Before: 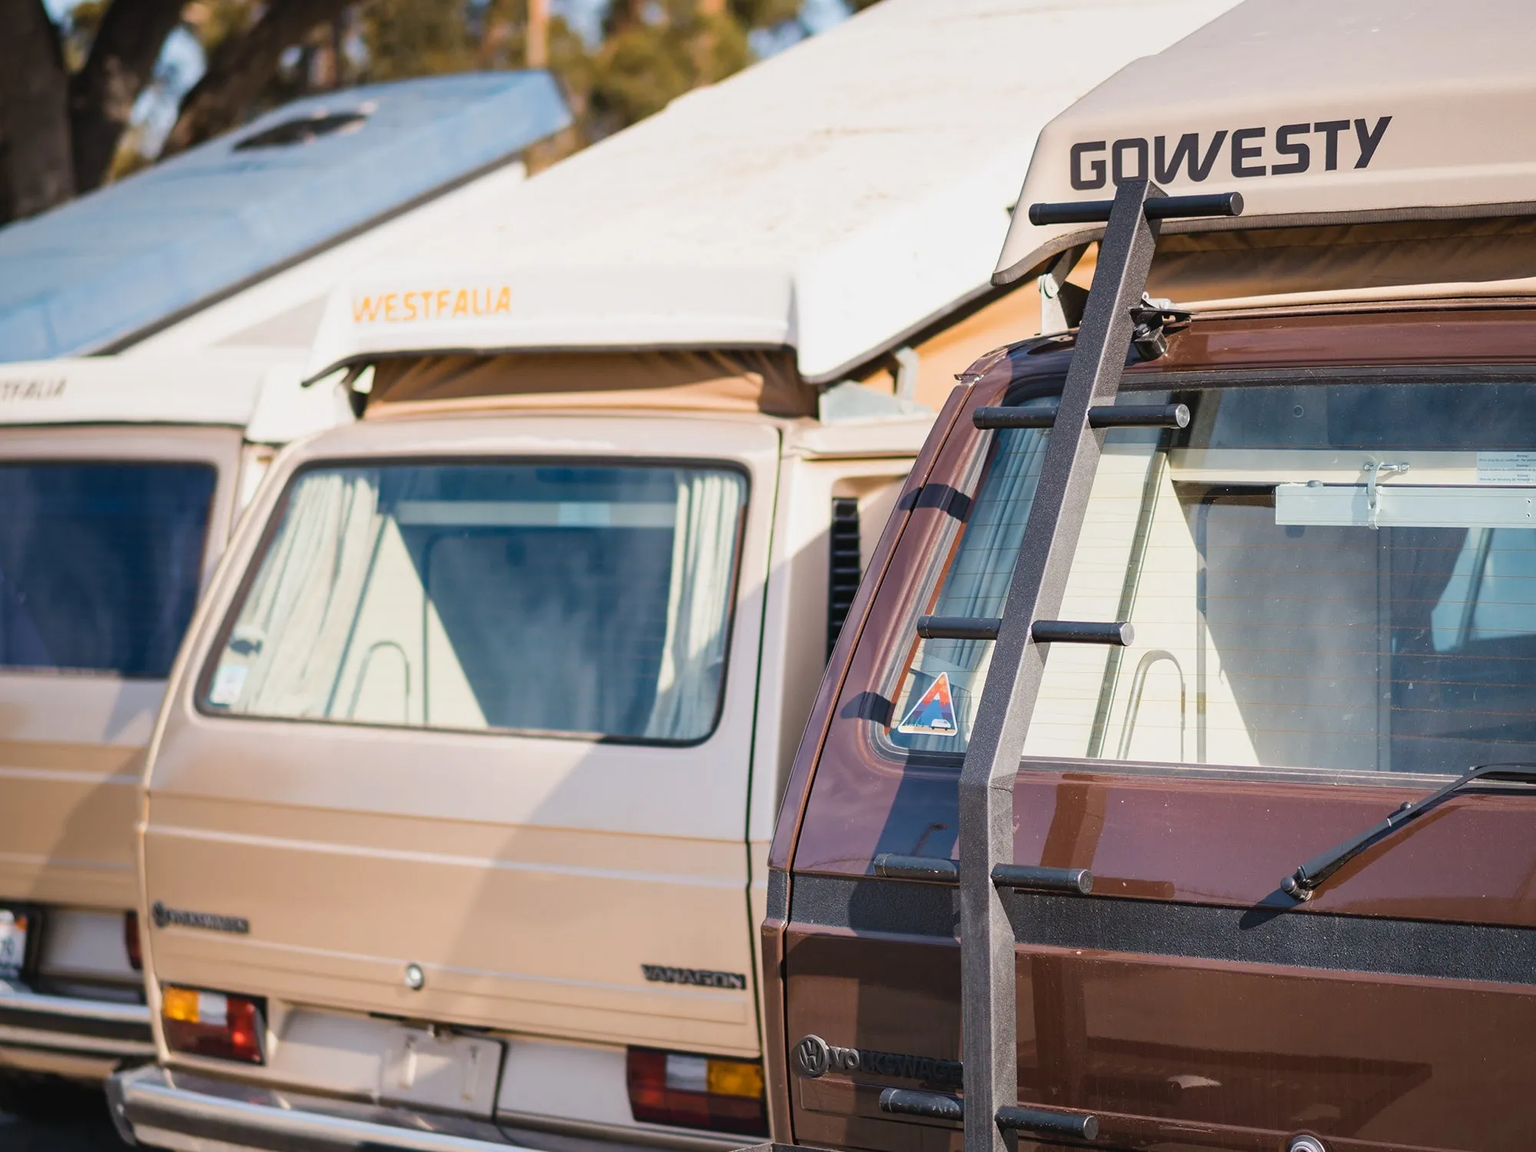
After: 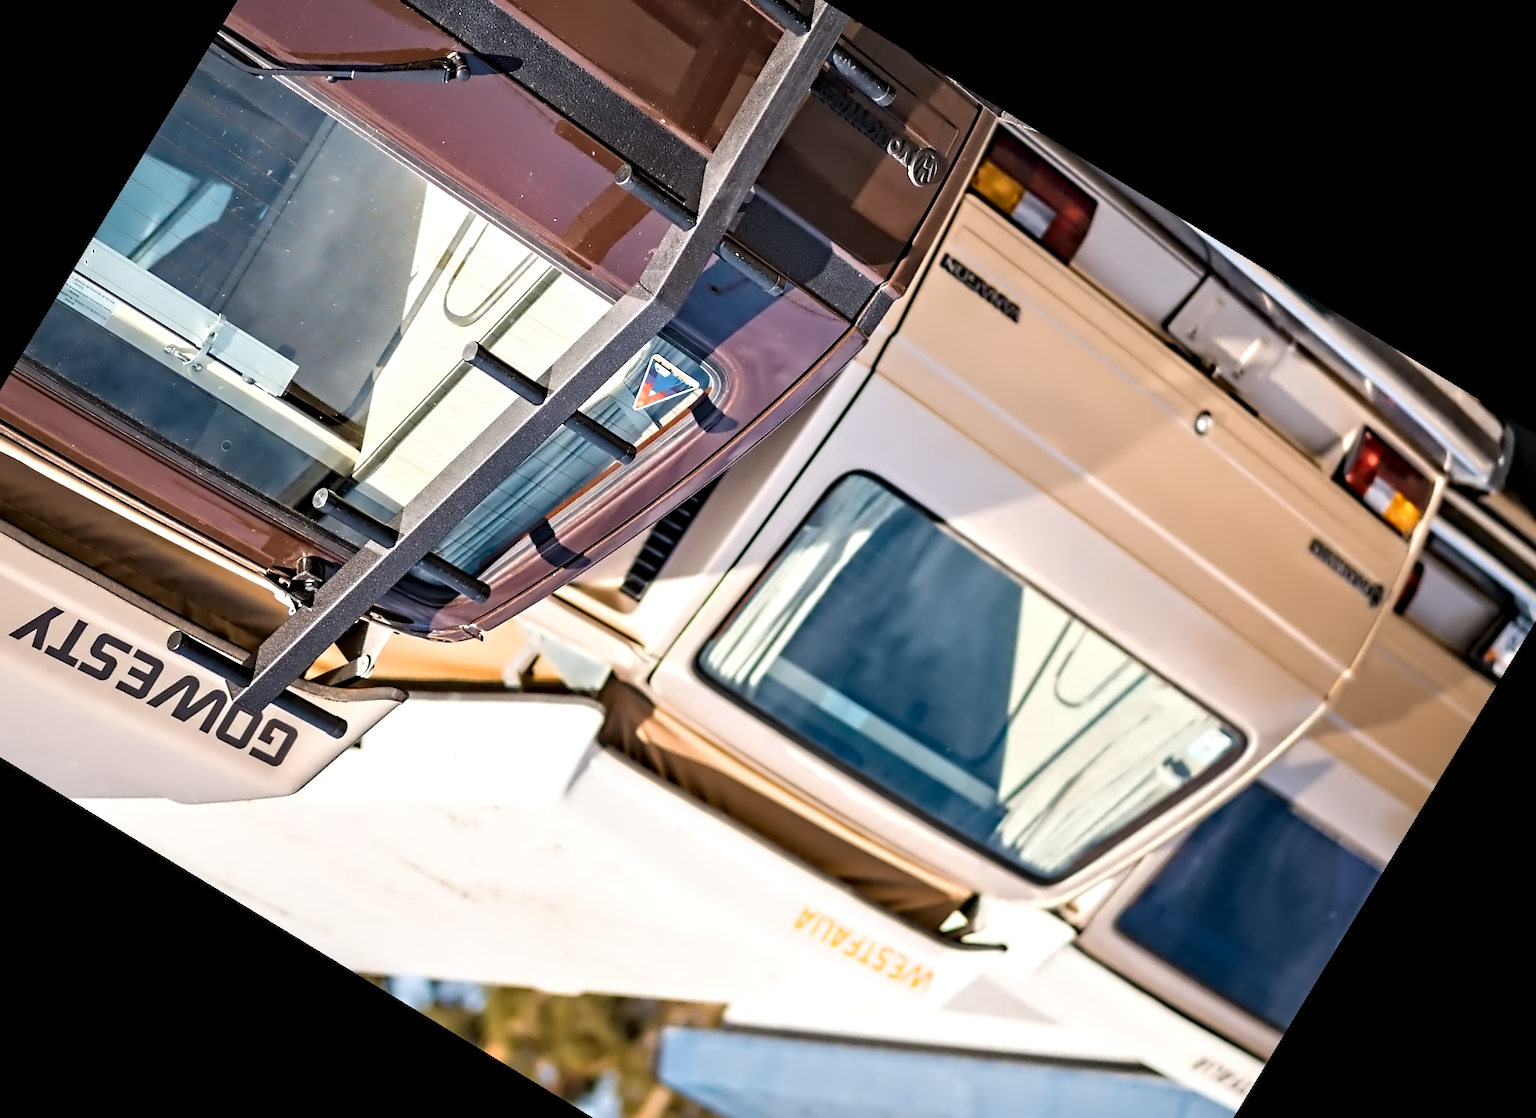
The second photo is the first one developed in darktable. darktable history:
crop and rotate: angle 148.68°, left 9.111%, top 15.603%, right 4.588%, bottom 17.041%
exposure: exposure 0.258 EV, compensate highlight preservation false
haze removal: compatibility mode true, adaptive false
contrast equalizer: octaves 7, y [[0.5, 0.542, 0.583, 0.625, 0.667, 0.708], [0.5 ×6], [0.5 ×6], [0, 0.033, 0.067, 0.1, 0.133, 0.167], [0, 0.05, 0.1, 0.15, 0.2, 0.25]]
